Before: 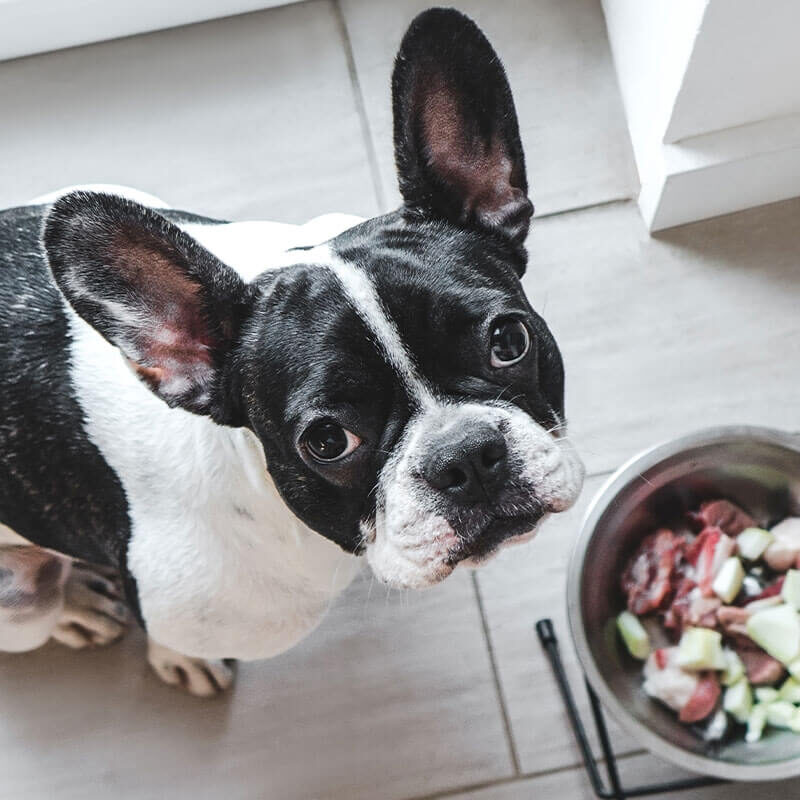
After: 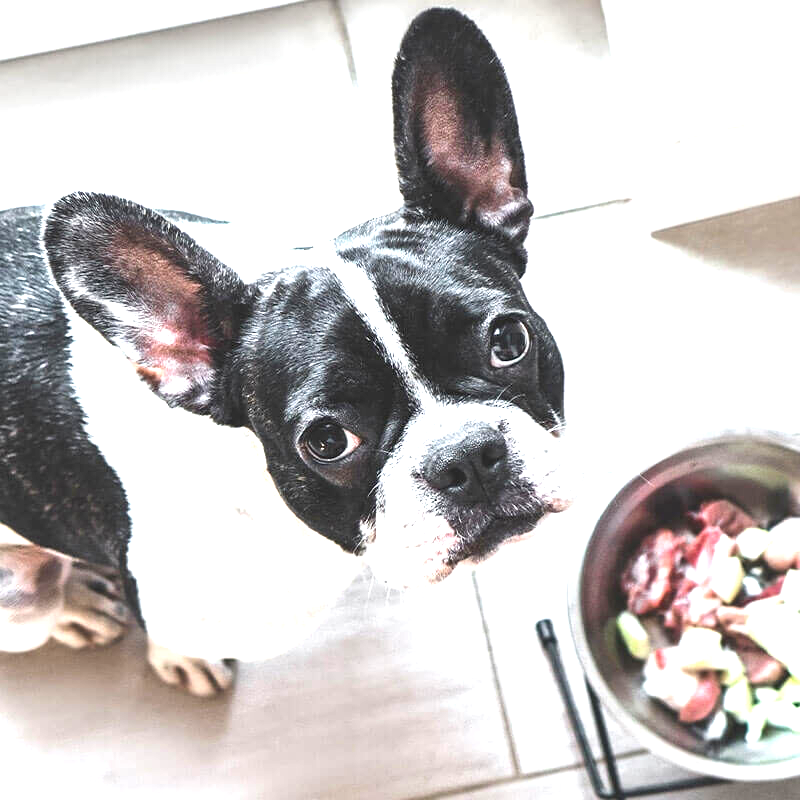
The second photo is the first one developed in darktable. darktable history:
exposure: black level correction 0, exposure 1.391 EV, compensate highlight preservation false
